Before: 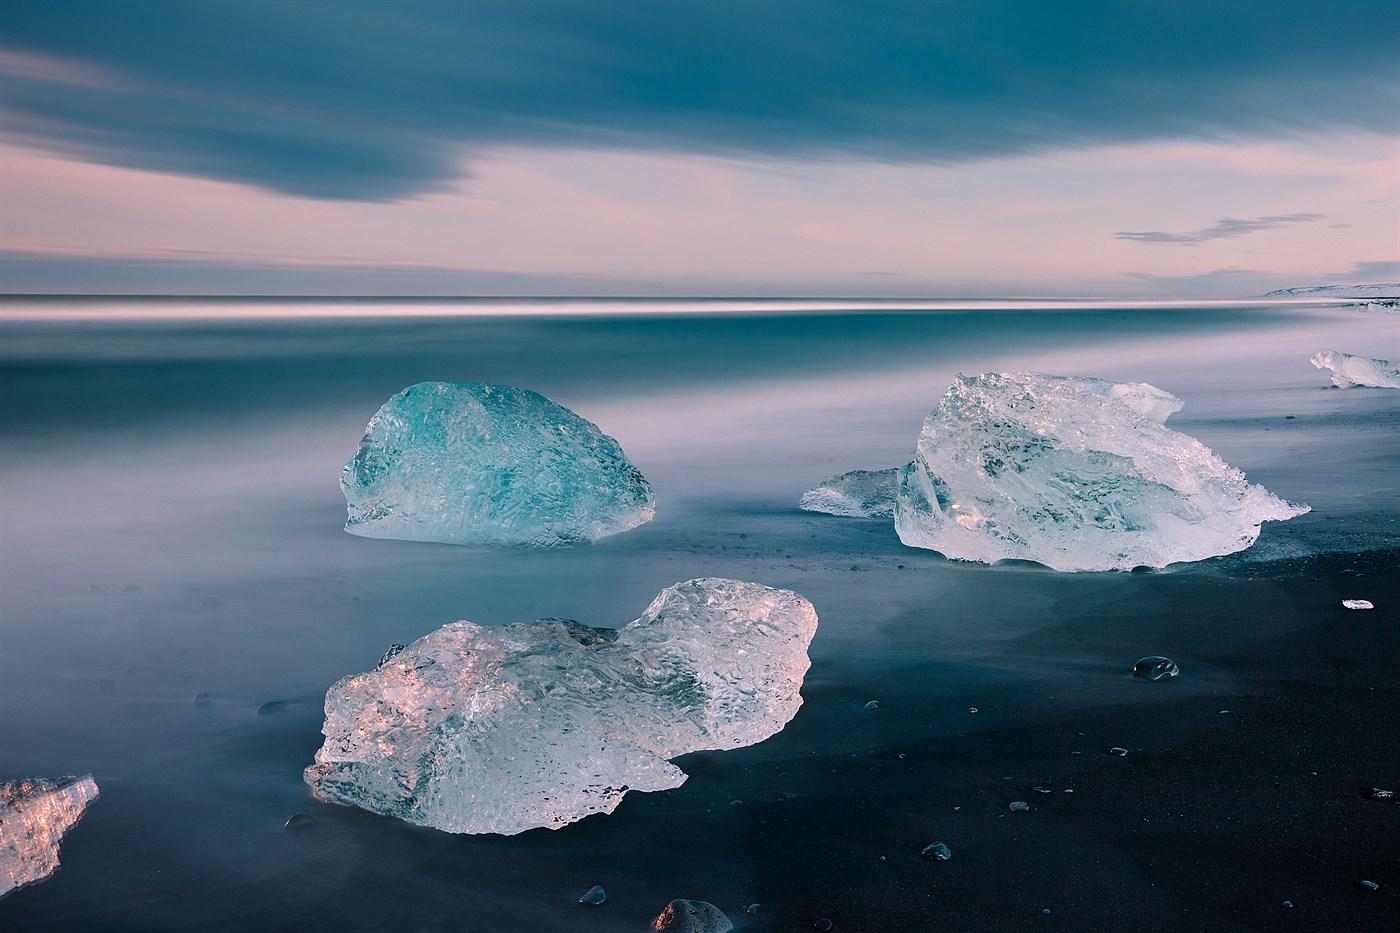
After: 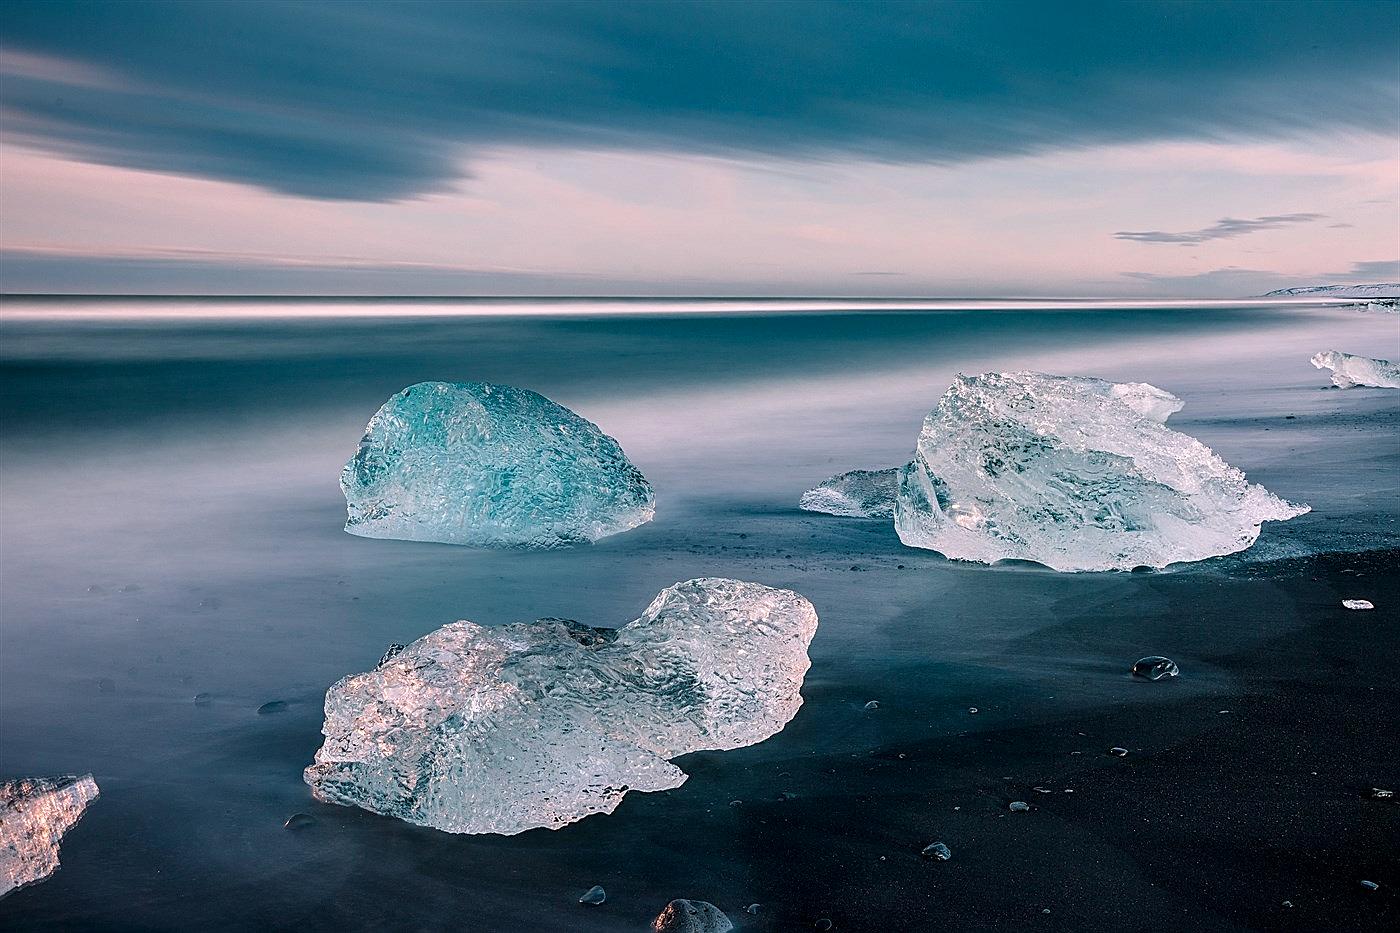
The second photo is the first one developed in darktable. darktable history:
local contrast: highlights 59%, detail 145%
sharpen: on, module defaults
